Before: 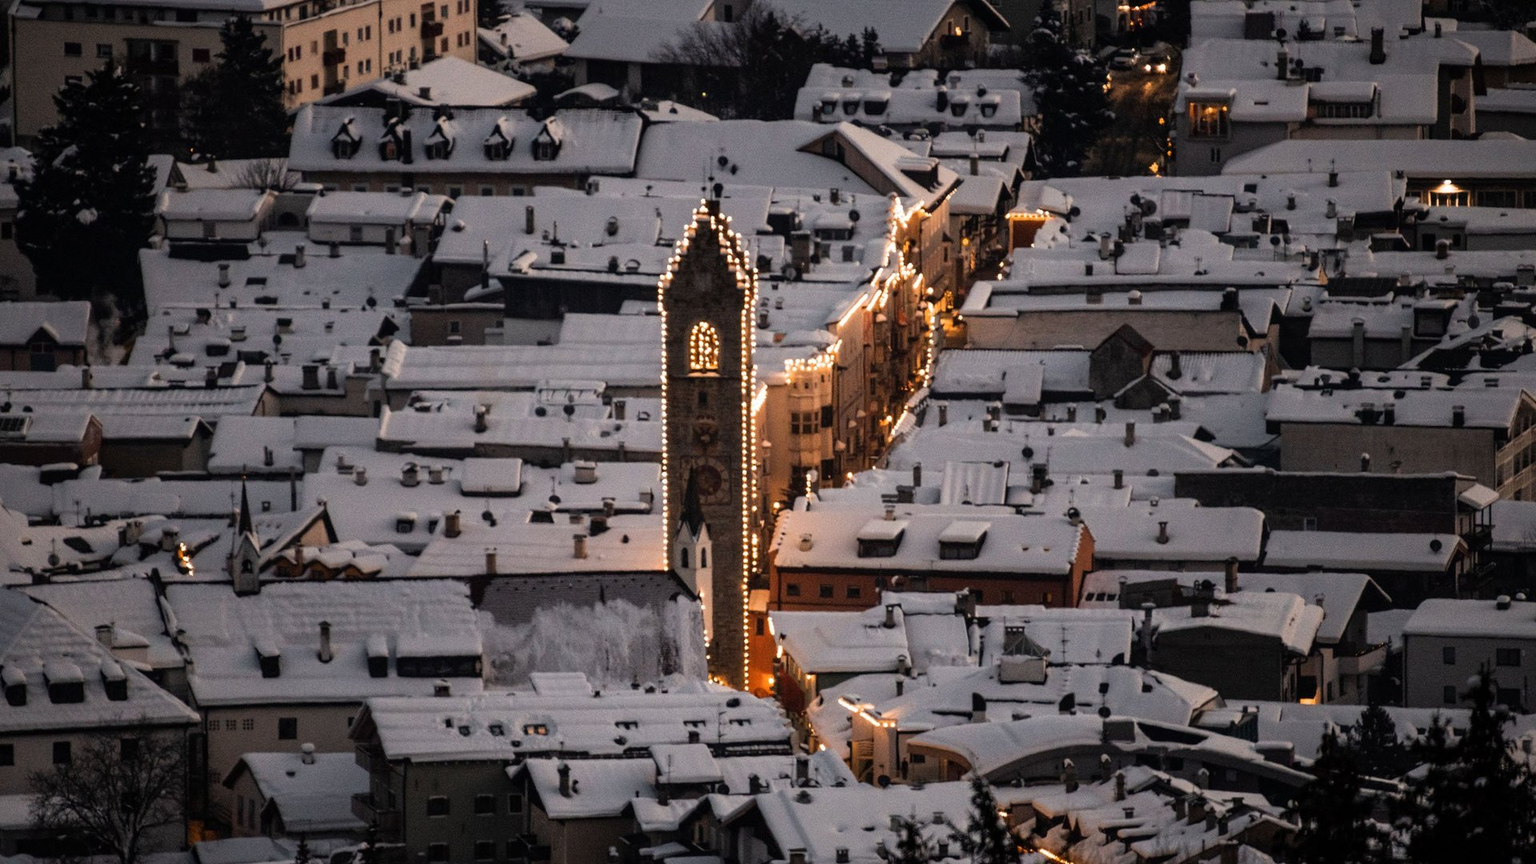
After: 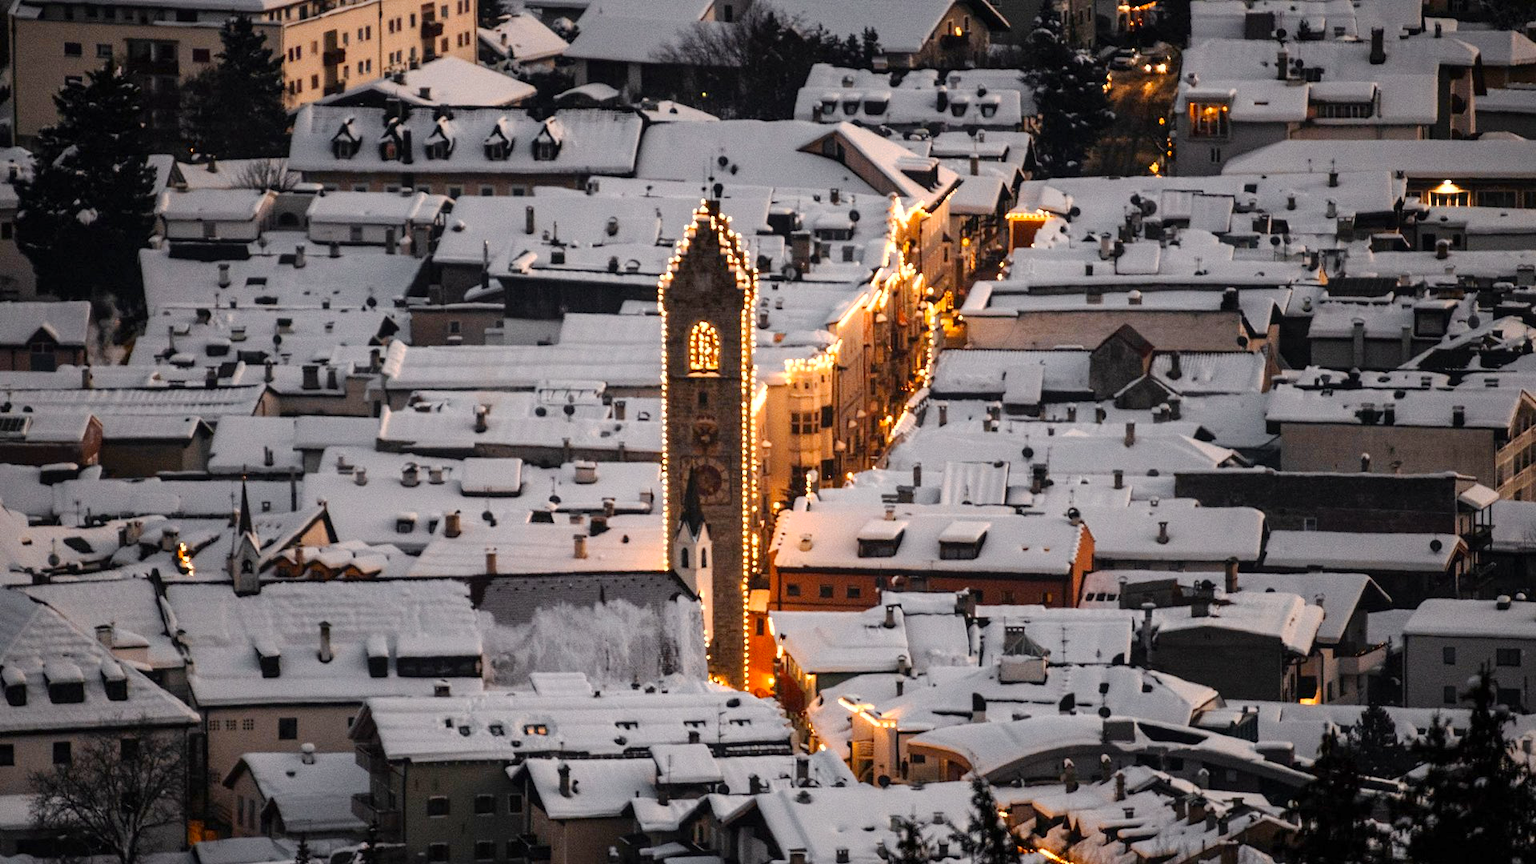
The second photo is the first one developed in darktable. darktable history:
exposure: exposure 0.631 EV, compensate highlight preservation false
shadows and highlights: radius 334.87, shadows 65.12, highlights 6.38, compress 87.6%, soften with gaussian
base curve: curves: ch0 [(0, 0) (0.235, 0.266) (0.503, 0.496) (0.786, 0.72) (1, 1)], preserve colors none
color zones: curves: ch0 [(0, 0.511) (0.143, 0.531) (0.286, 0.56) (0.429, 0.5) (0.571, 0.5) (0.714, 0.5) (0.857, 0.5) (1, 0.5)]; ch1 [(0, 0.525) (0.143, 0.705) (0.286, 0.715) (0.429, 0.35) (0.571, 0.35) (0.714, 0.35) (0.857, 0.4) (1, 0.4)]; ch2 [(0, 0.572) (0.143, 0.512) (0.286, 0.473) (0.429, 0.45) (0.571, 0.5) (0.714, 0.5) (0.857, 0.518) (1, 0.518)]
